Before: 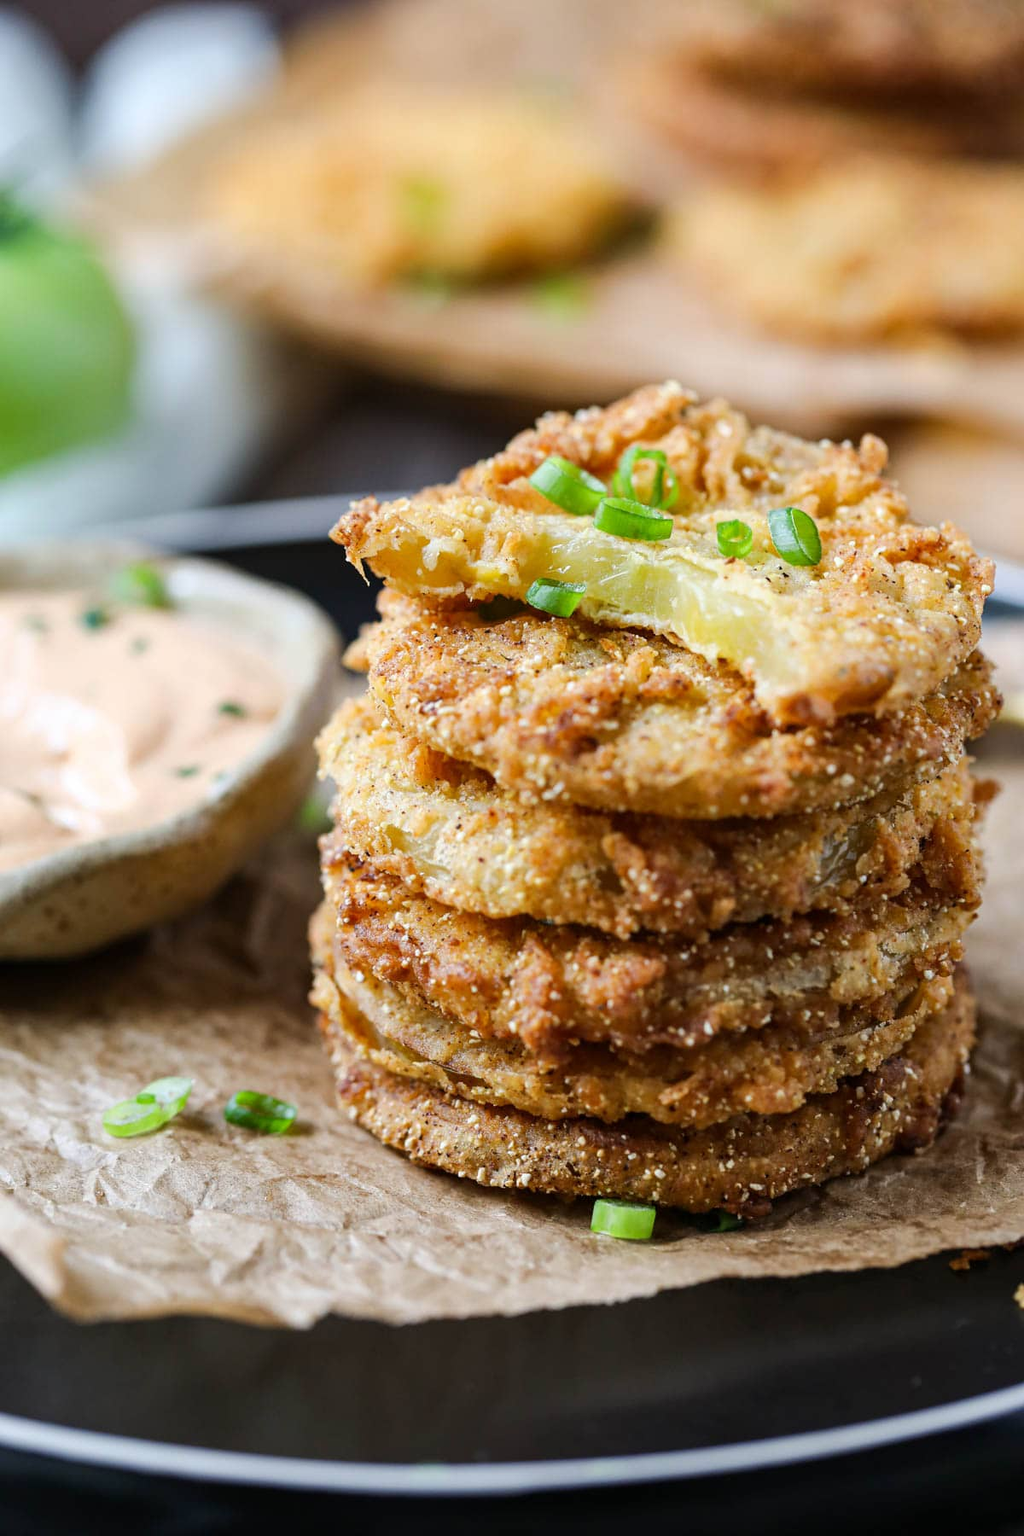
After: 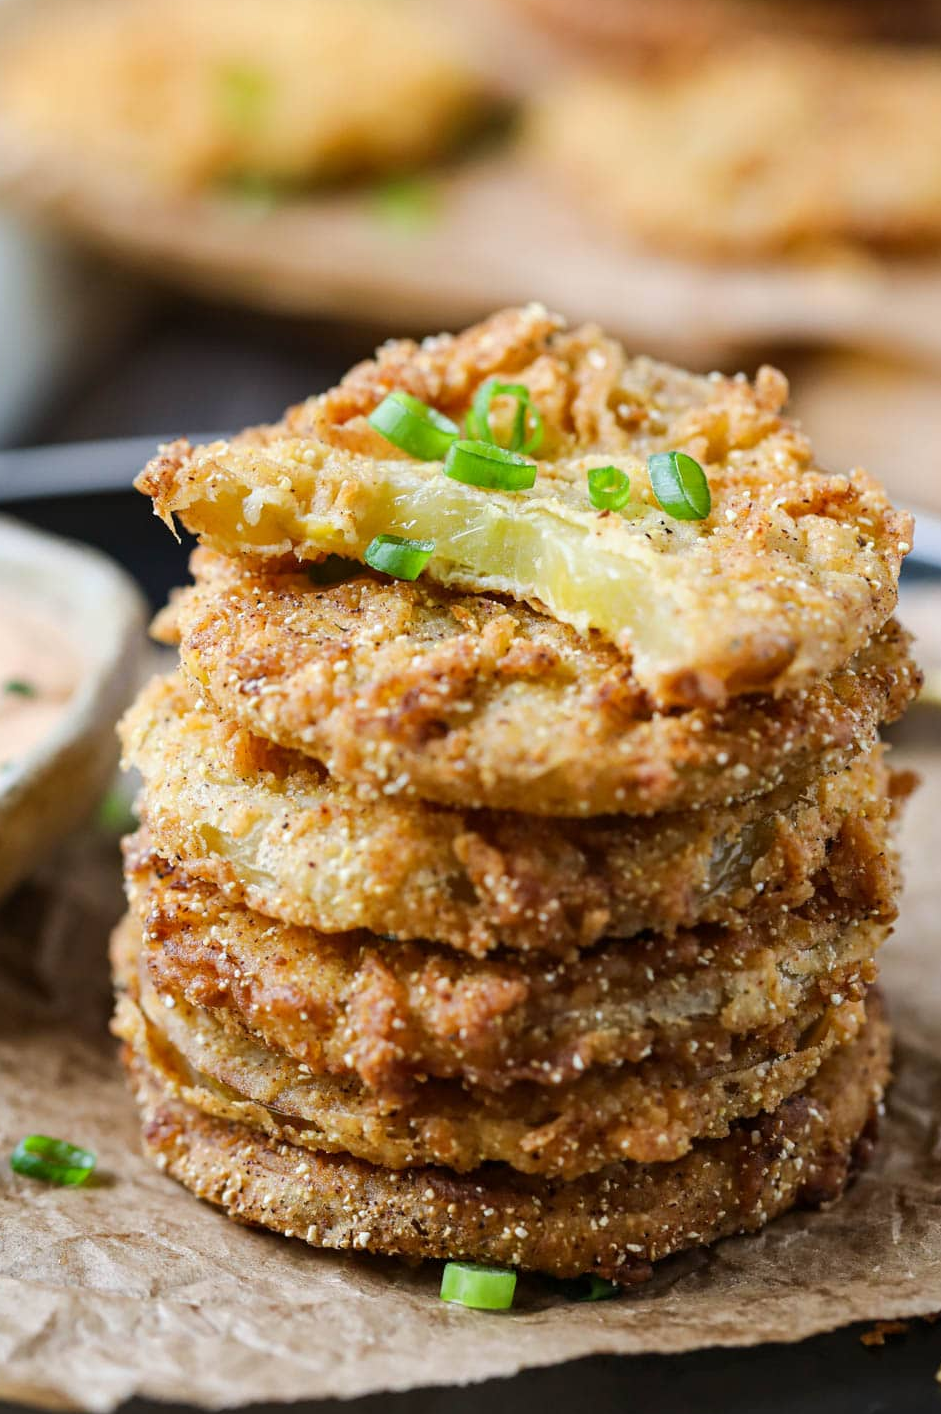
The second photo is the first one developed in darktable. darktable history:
crop and rotate: left 21.048%, top 7.978%, right 0.473%, bottom 13.461%
